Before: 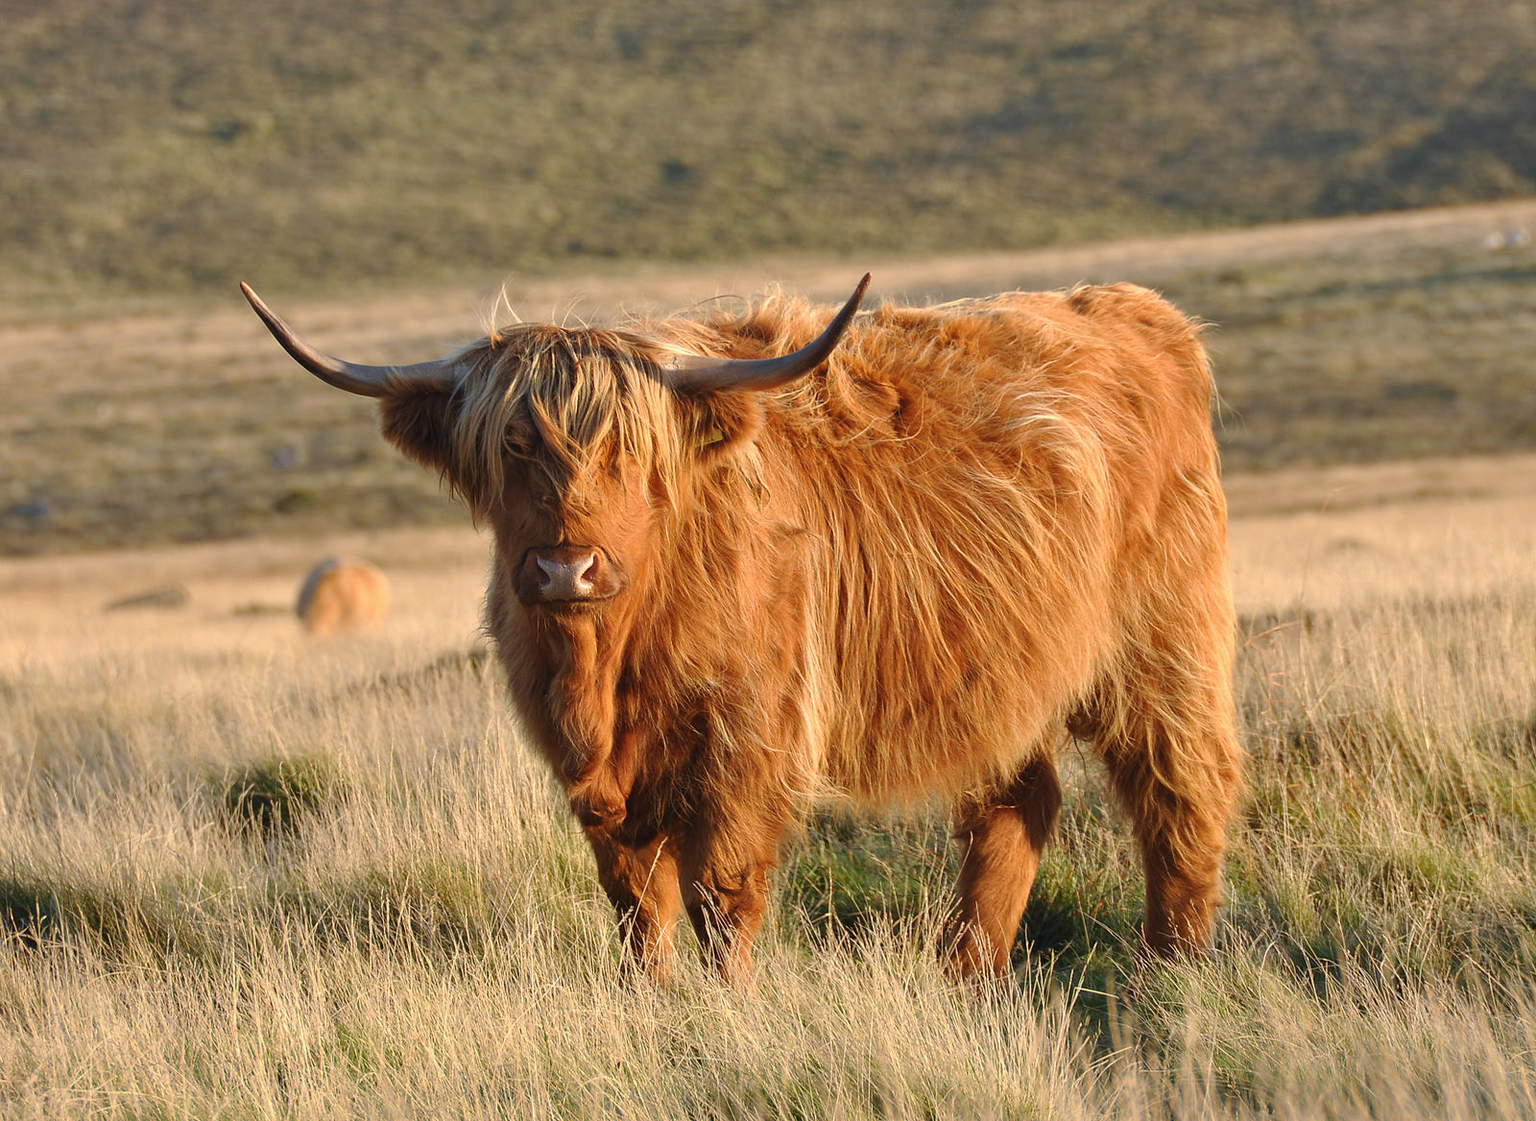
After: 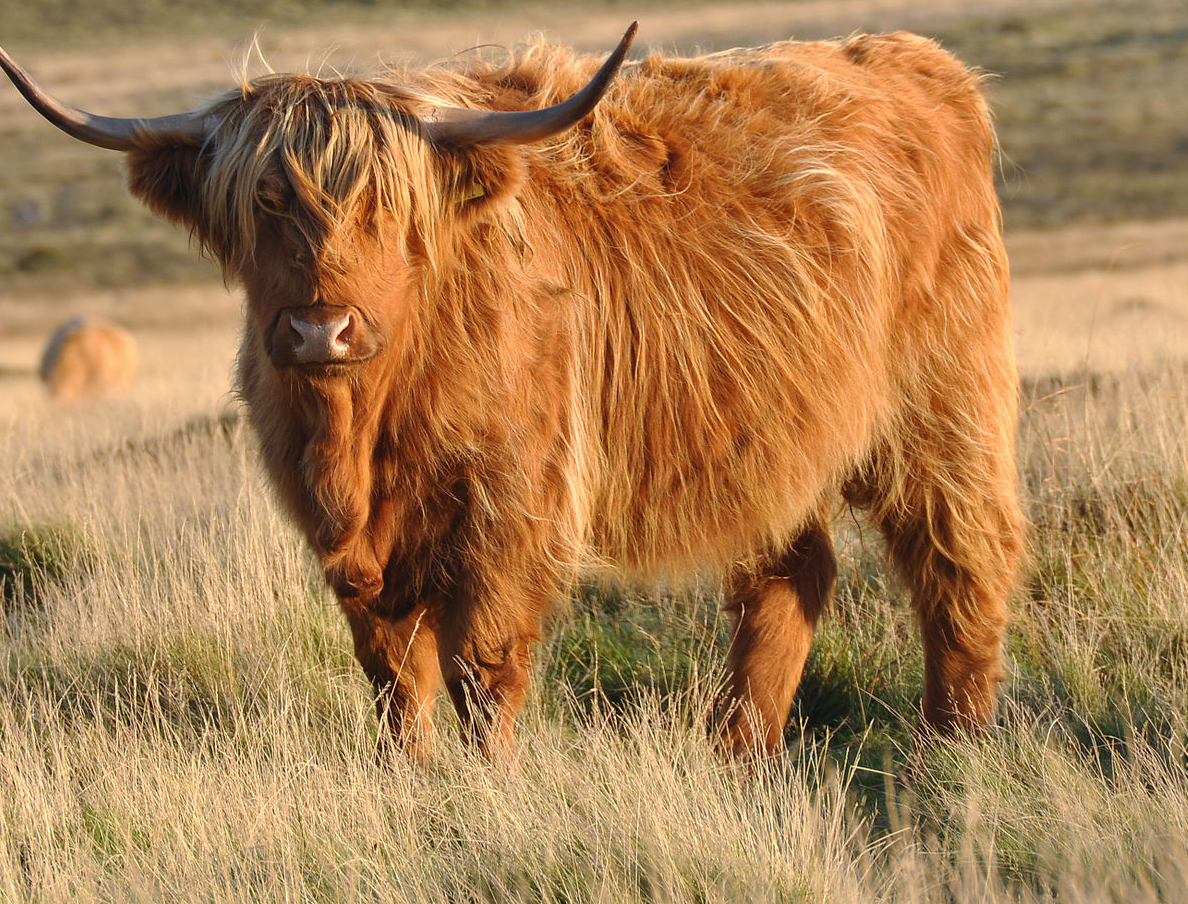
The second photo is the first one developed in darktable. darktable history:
crop: left 16.832%, top 22.557%, right 8.887%
